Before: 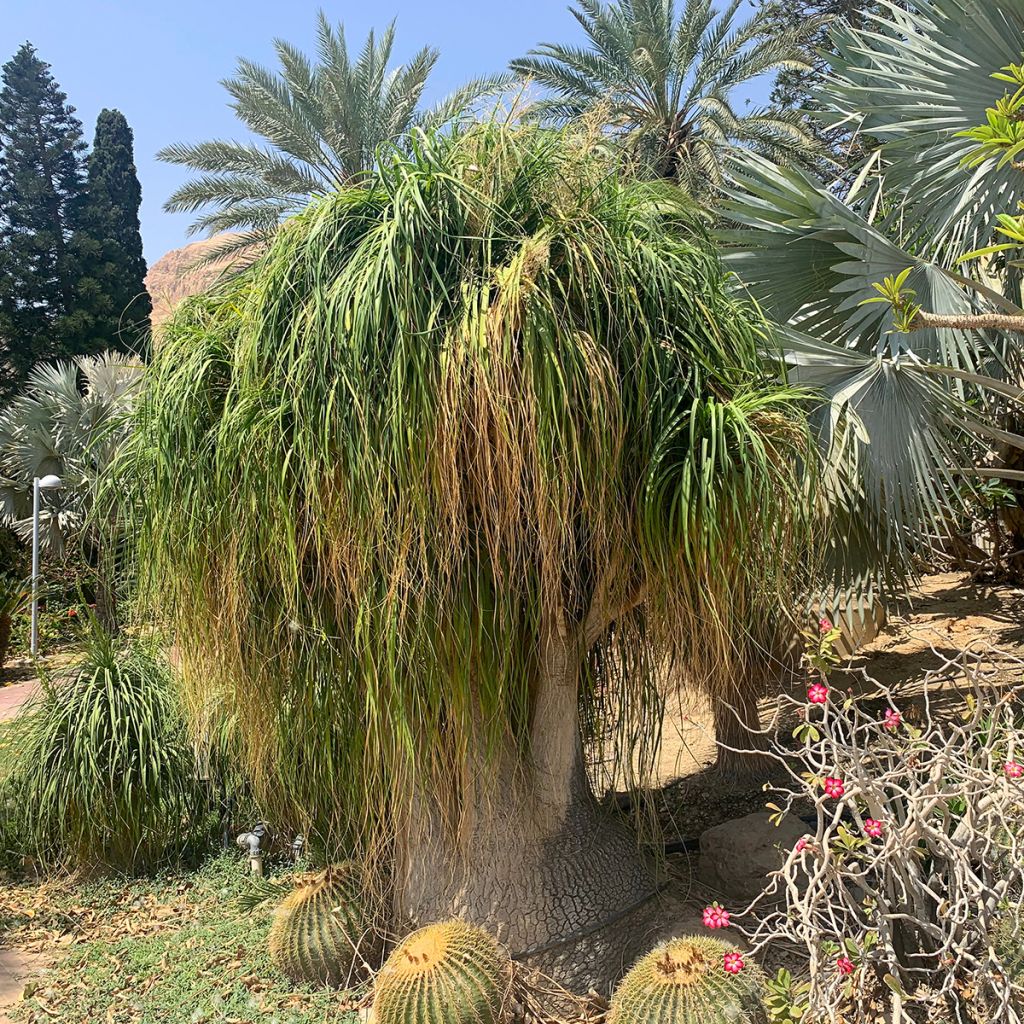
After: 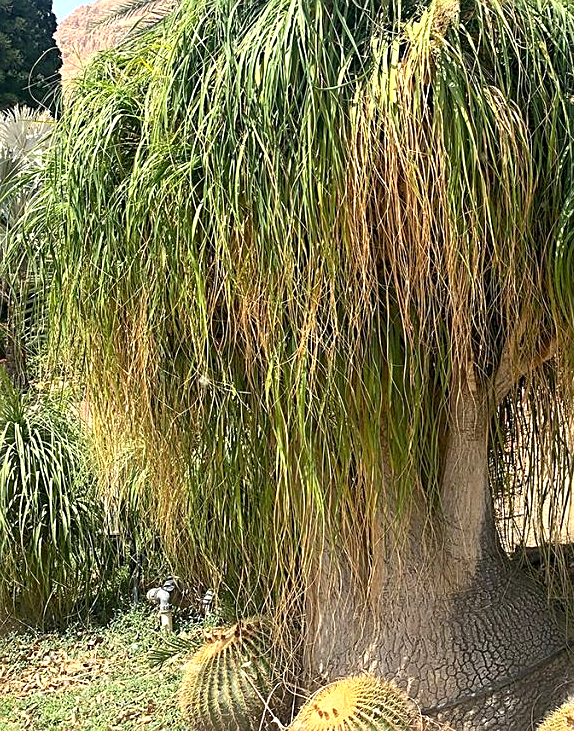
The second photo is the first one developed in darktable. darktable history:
crop: left 8.862%, top 24.002%, right 35.032%, bottom 4.588%
sharpen: on, module defaults
exposure: exposure 0.506 EV, compensate highlight preservation false
